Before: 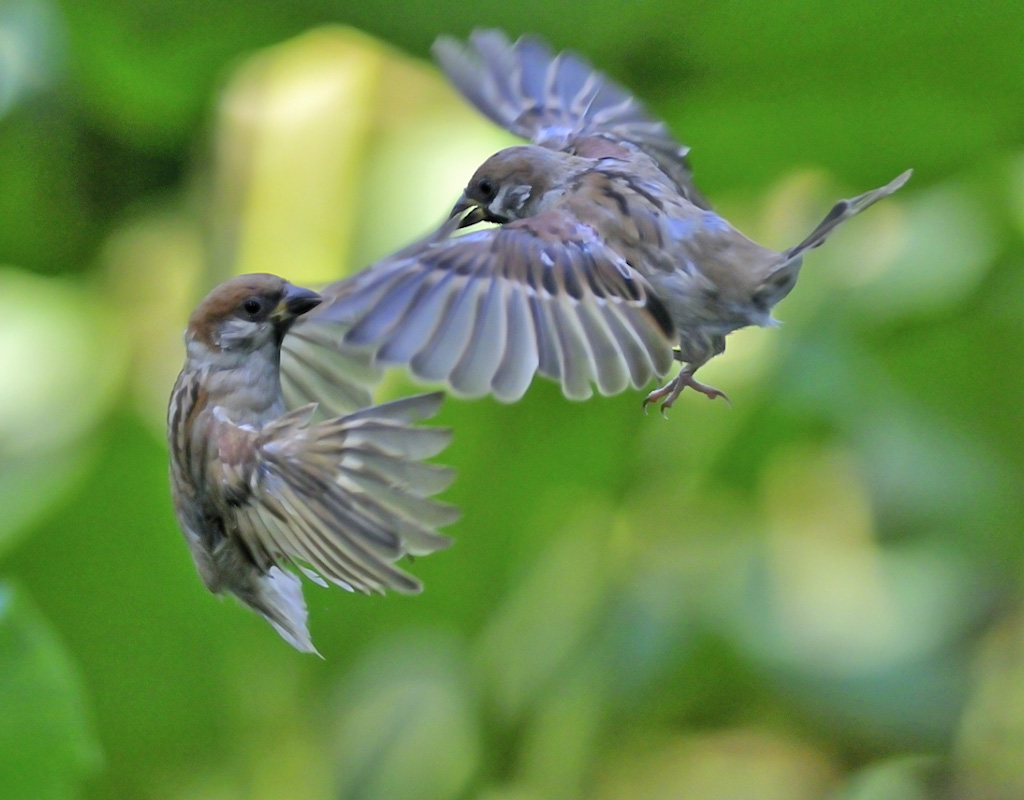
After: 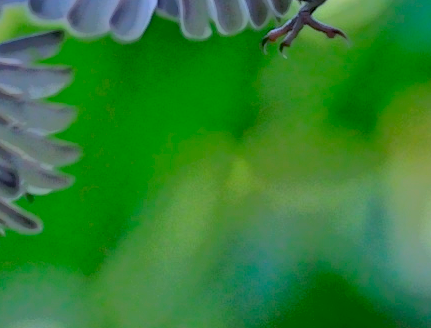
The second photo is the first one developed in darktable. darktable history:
white balance: red 0.967, blue 1.119, emerald 0.756
crop: left 37.221%, top 45.169%, right 20.63%, bottom 13.777%
local contrast: highlights 0%, shadows 198%, detail 164%, midtone range 0.001
haze removal: compatibility mode true, adaptive false
